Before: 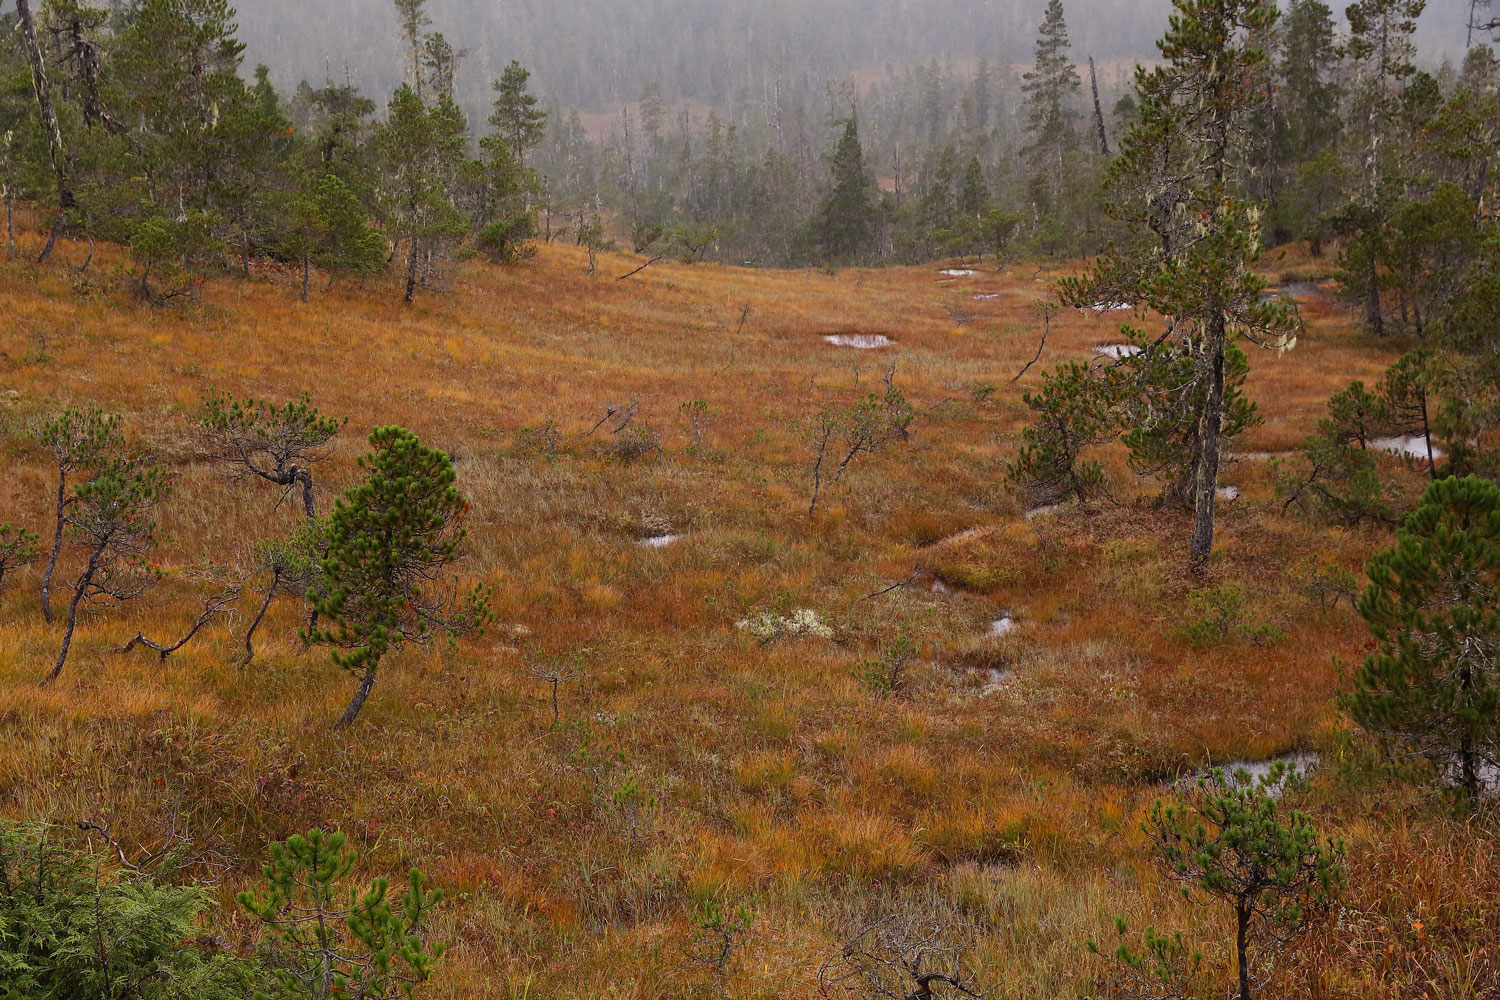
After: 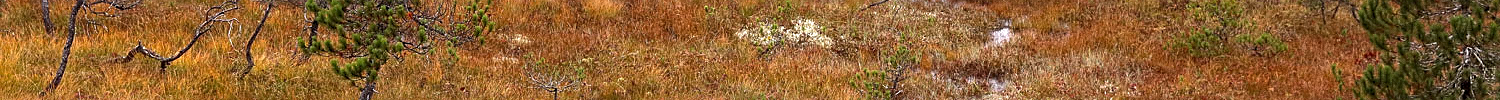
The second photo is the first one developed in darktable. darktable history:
crop and rotate: top 59.084%, bottom 30.916%
local contrast: highlights 99%, shadows 86%, detail 160%, midtone range 0.2
grain: coarseness 0.09 ISO
sharpen: on, module defaults
exposure: black level correction 0, exposure 0.7 EV, compensate exposure bias true, compensate highlight preservation false
